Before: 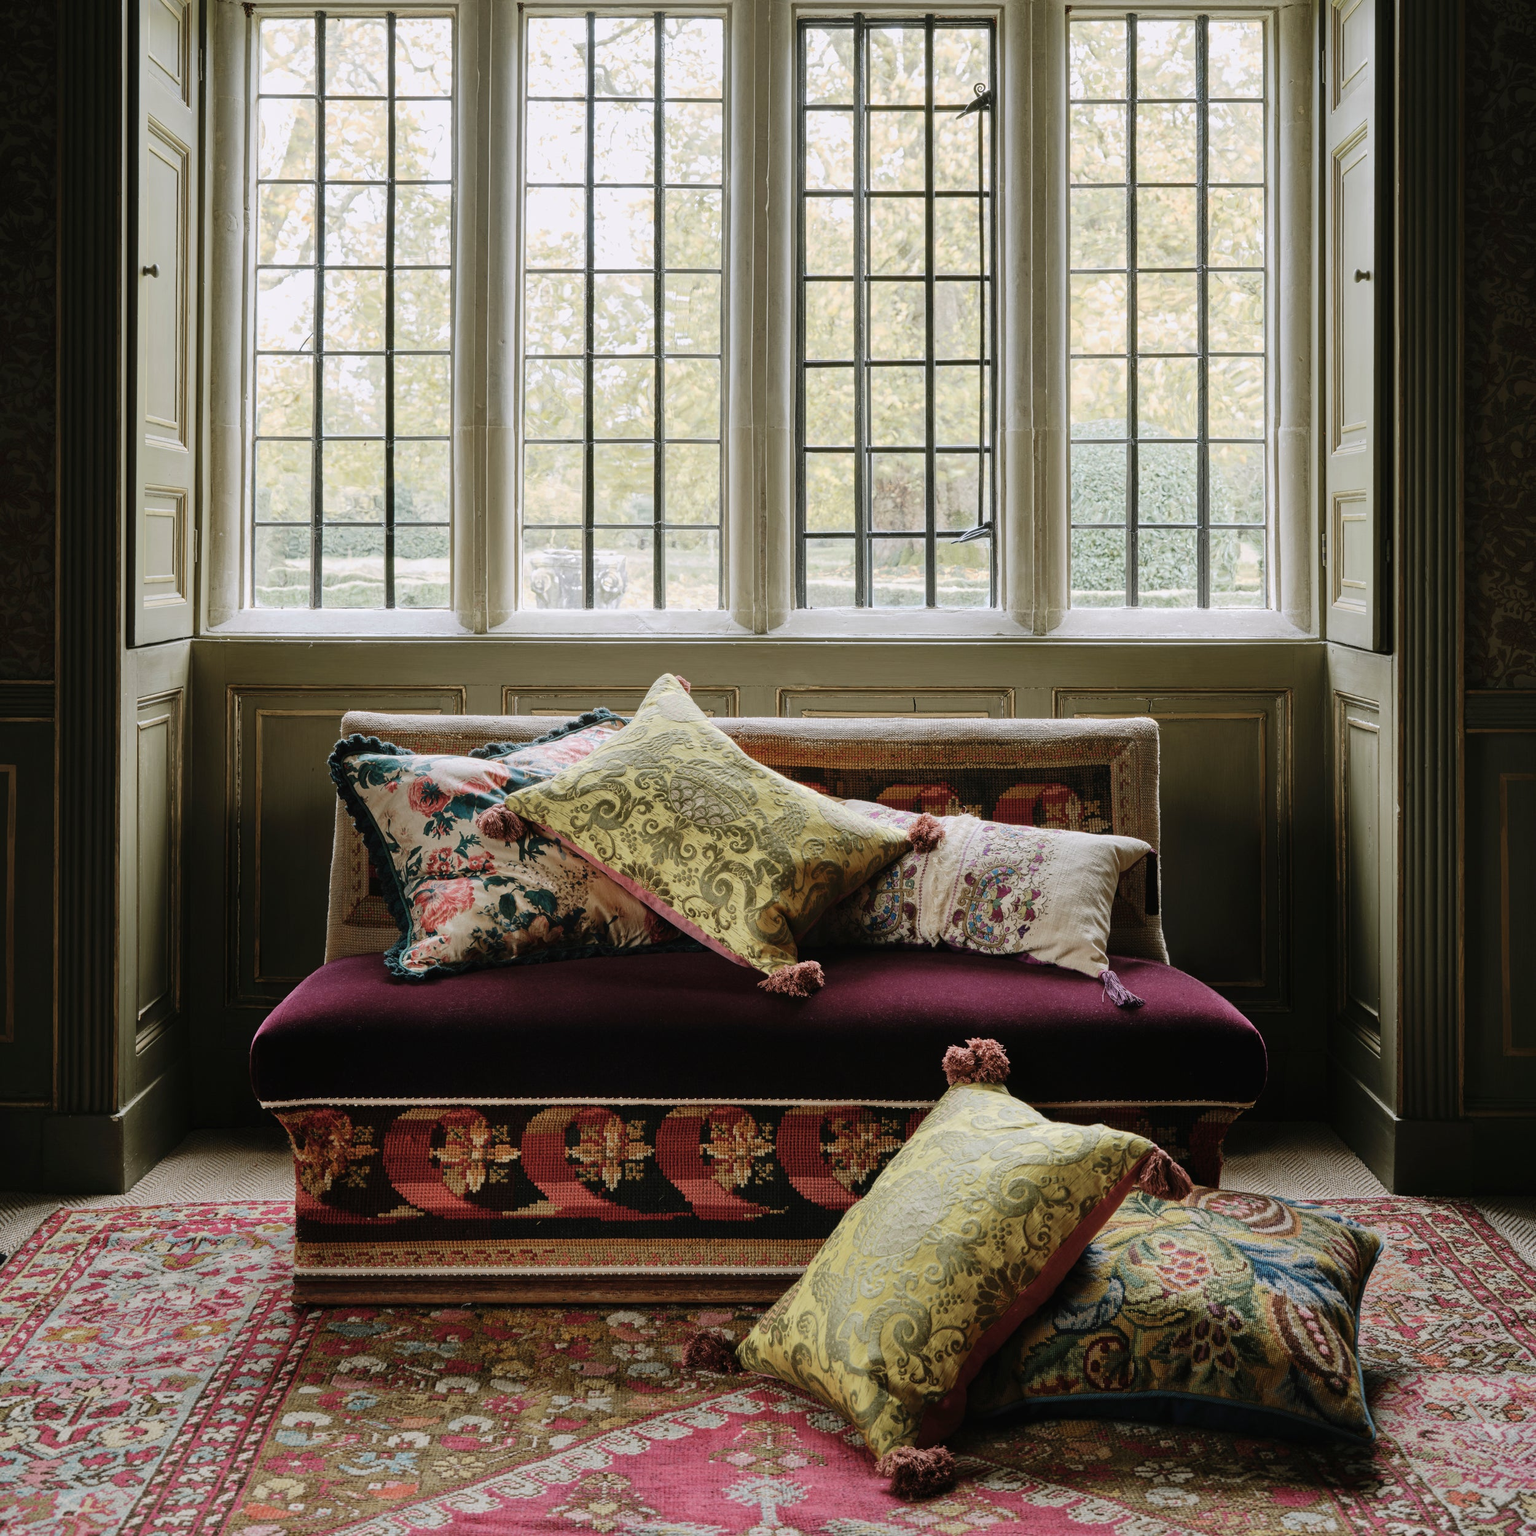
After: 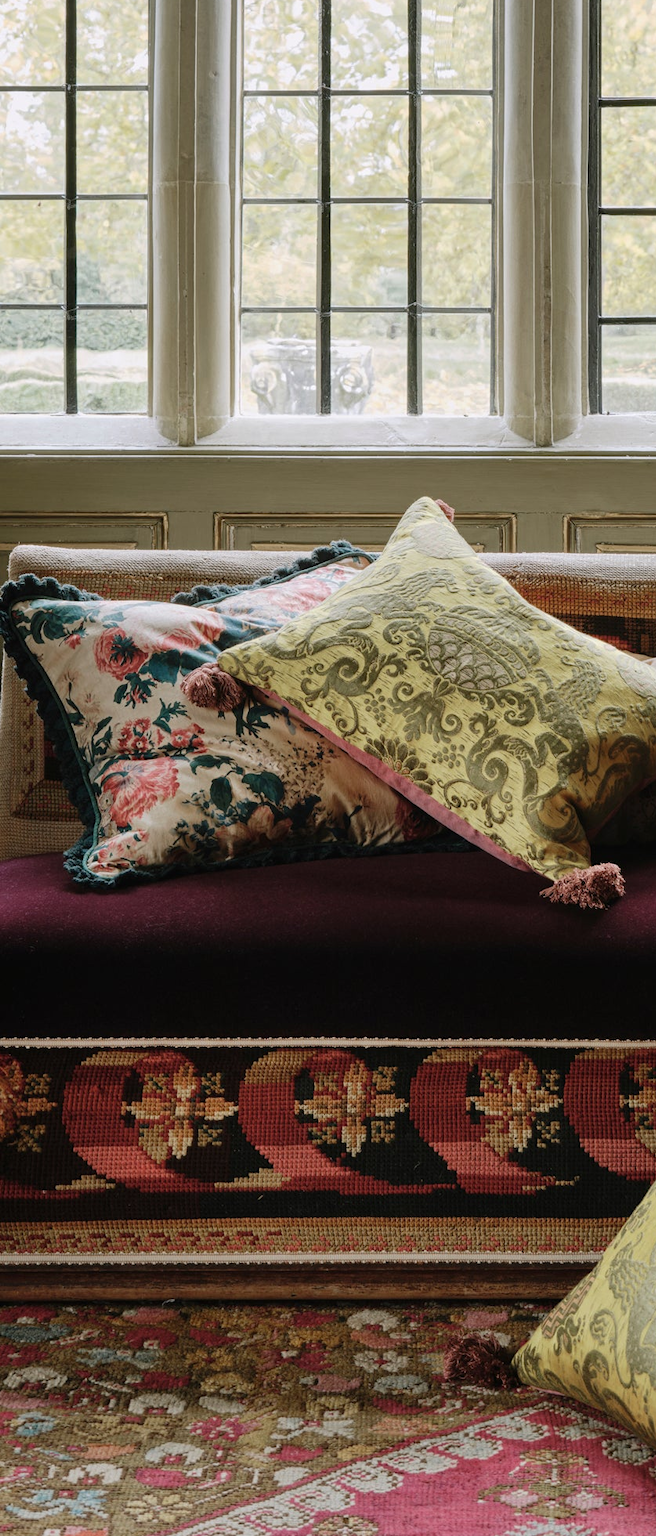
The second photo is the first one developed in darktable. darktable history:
crop and rotate: left 21.77%, top 18.528%, right 44.676%, bottom 2.997%
white balance: emerald 1
